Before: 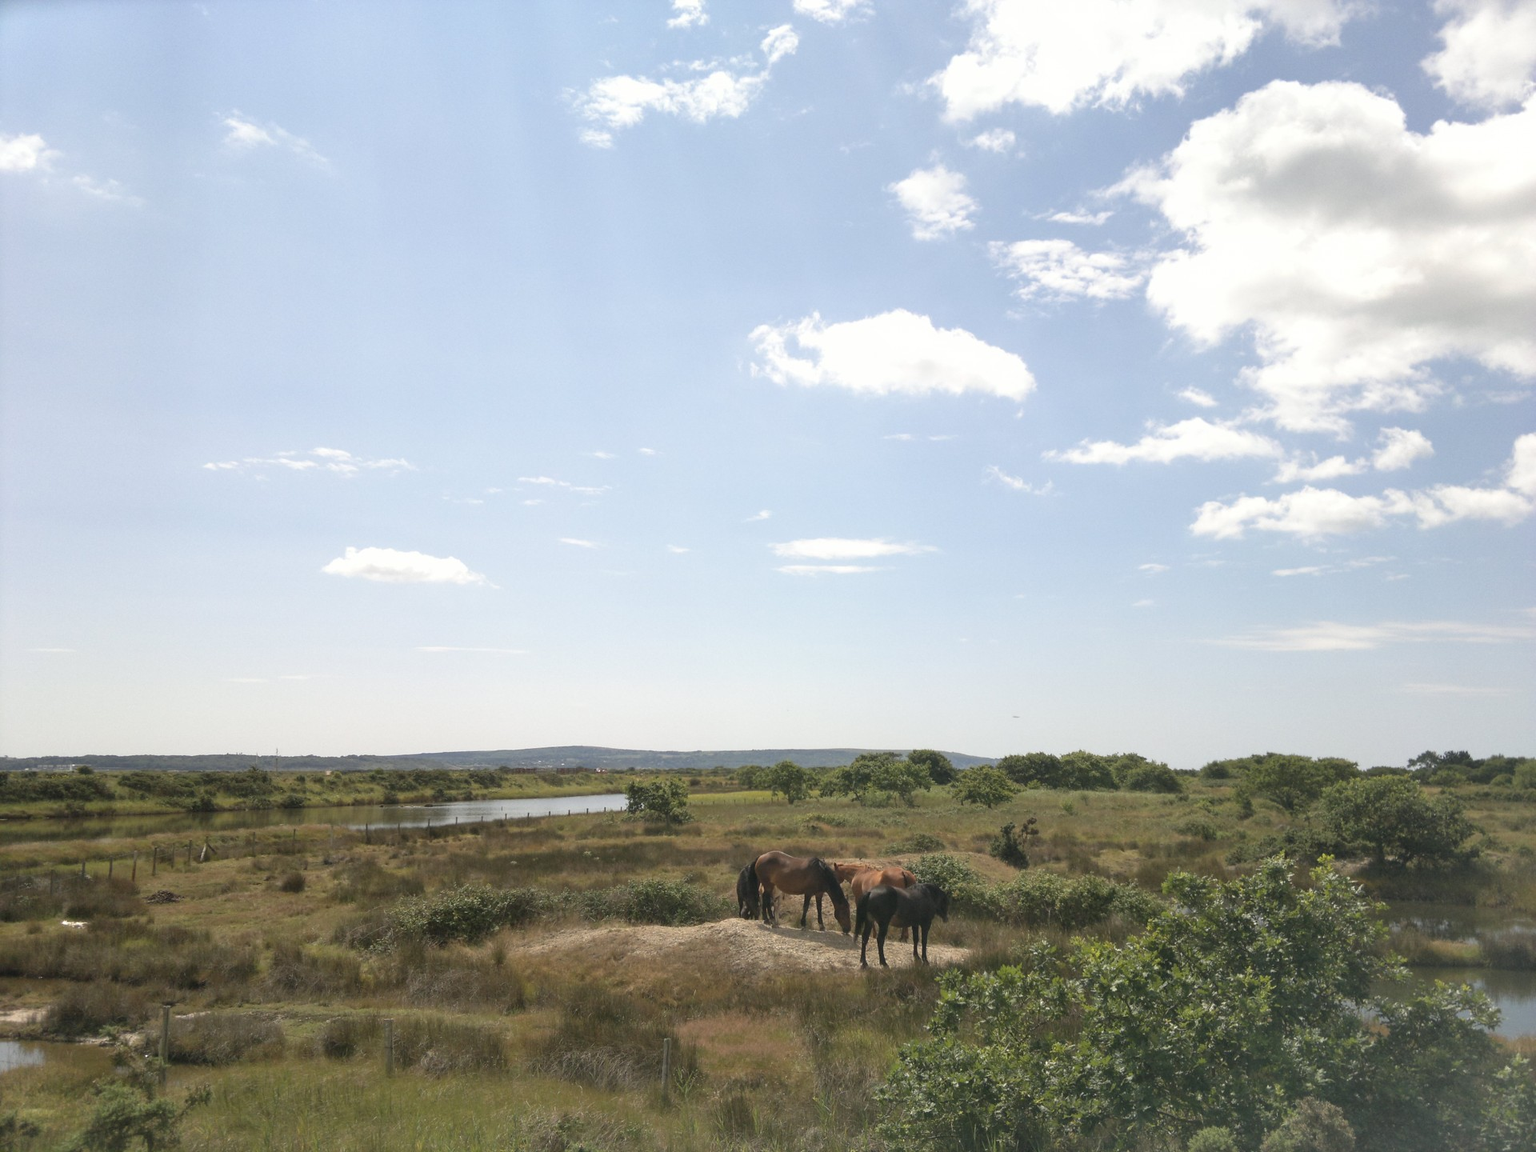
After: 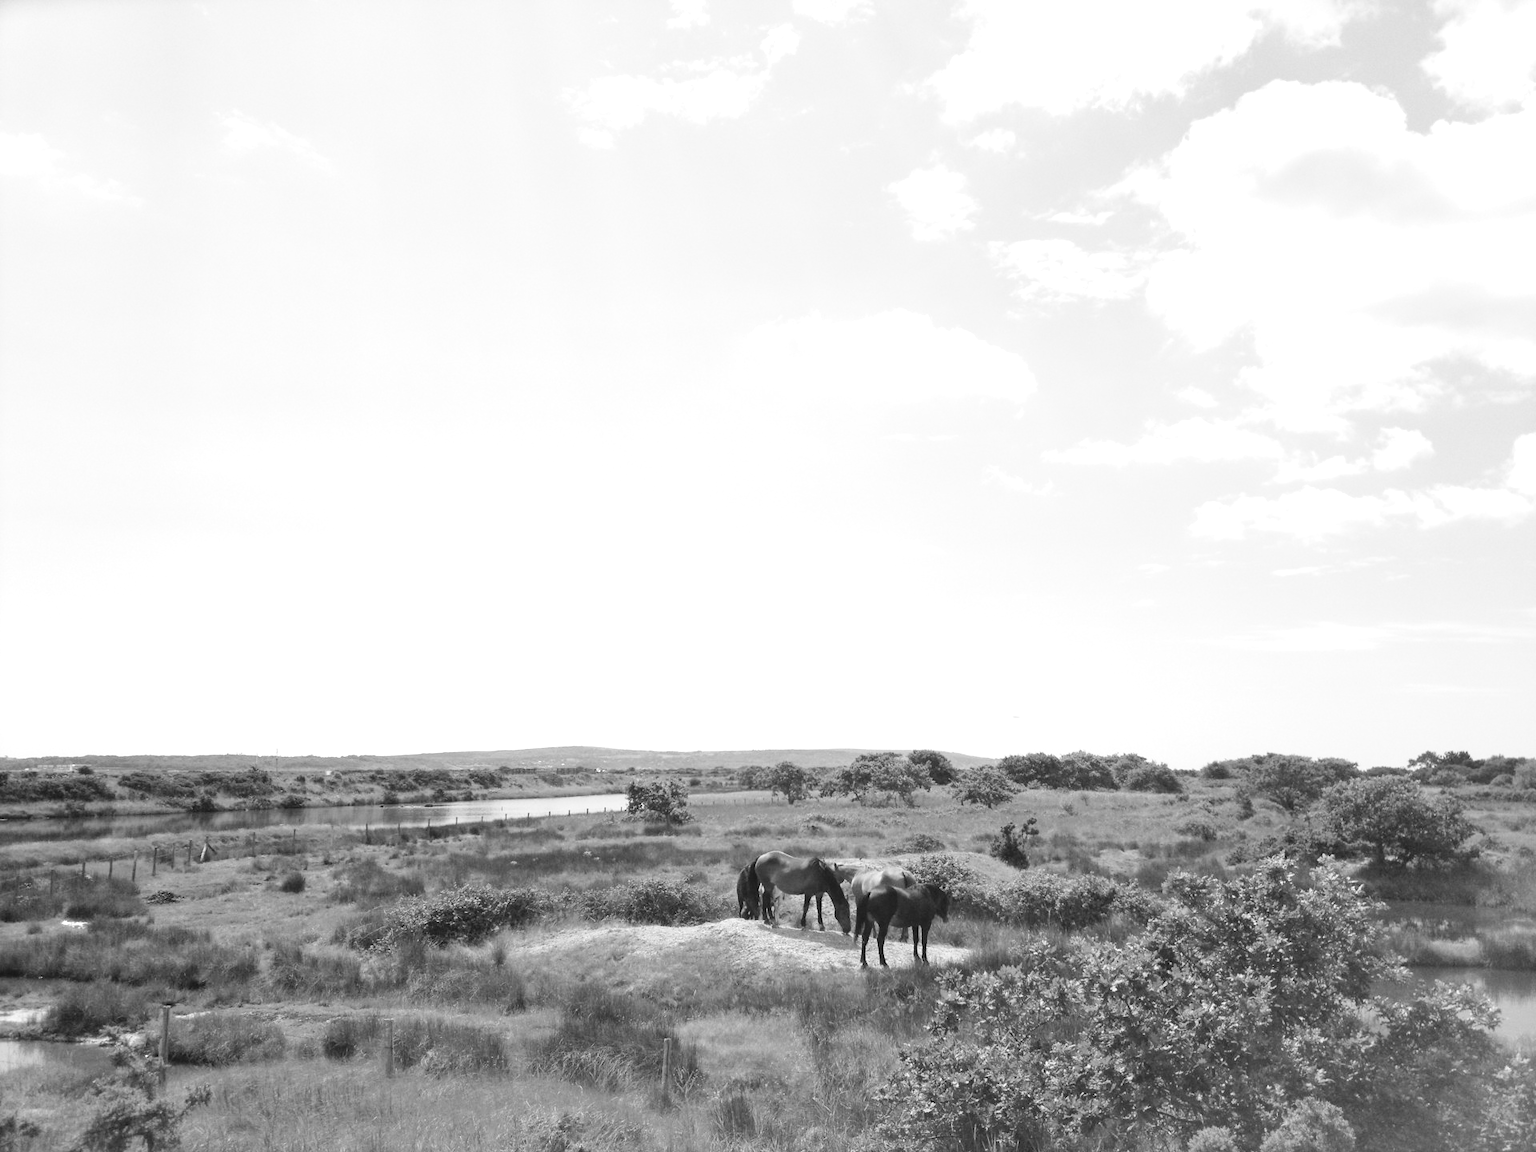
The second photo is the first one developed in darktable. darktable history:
exposure: exposure 0.507 EV, compensate highlight preservation false
color zones: curves: ch0 [(0.004, 0.588) (0.116, 0.636) (0.259, 0.476) (0.423, 0.464) (0.75, 0.5)]; ch1 [(0, 0) (0.143, 0) (0.286, 0) (0.429, 0) (0.571, 0) (0.714, 0) (0.857, 0)]
base curve: curves: ch0 [(0, 0) (0.032, 0.025) (0.121, 0.166) (0.206, 0.329) (0.605, 0.79) (1, 1)], preserve colors none
